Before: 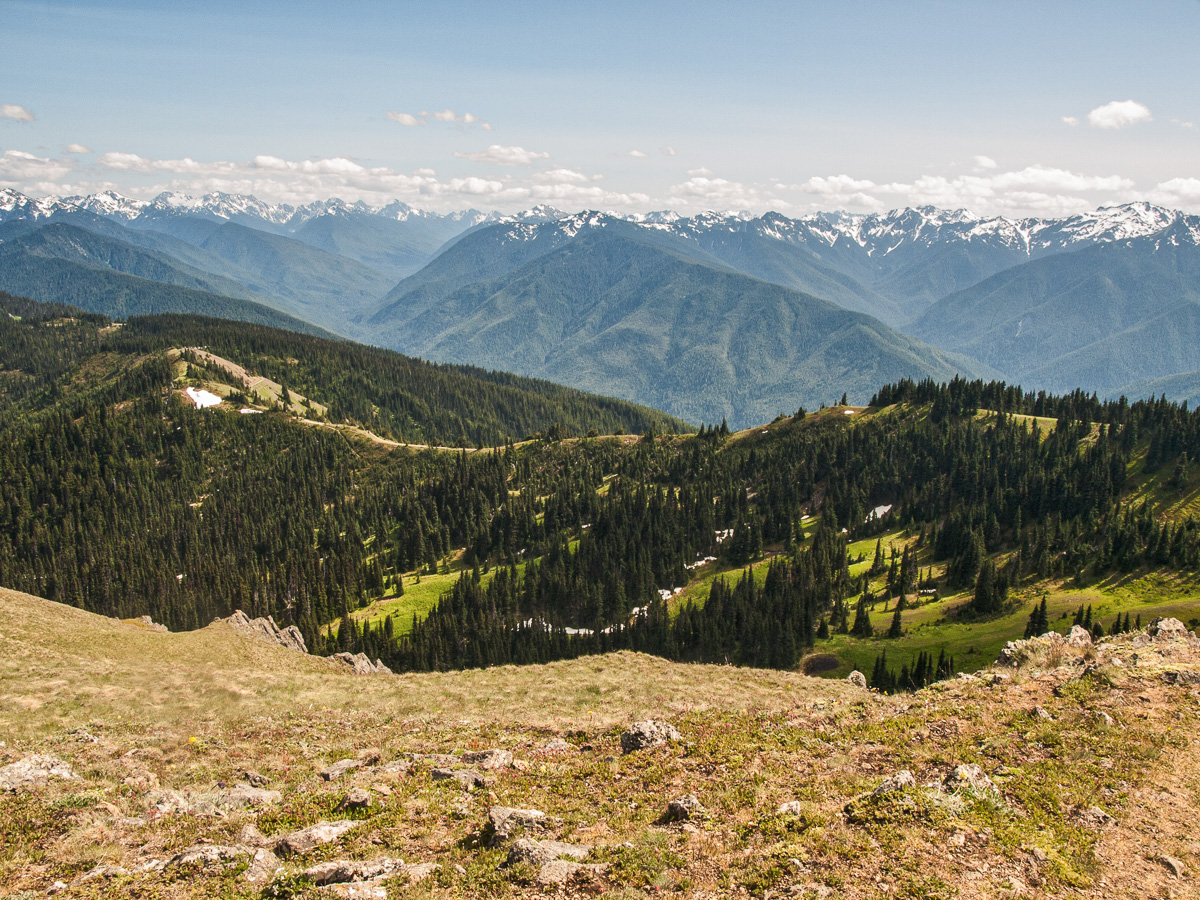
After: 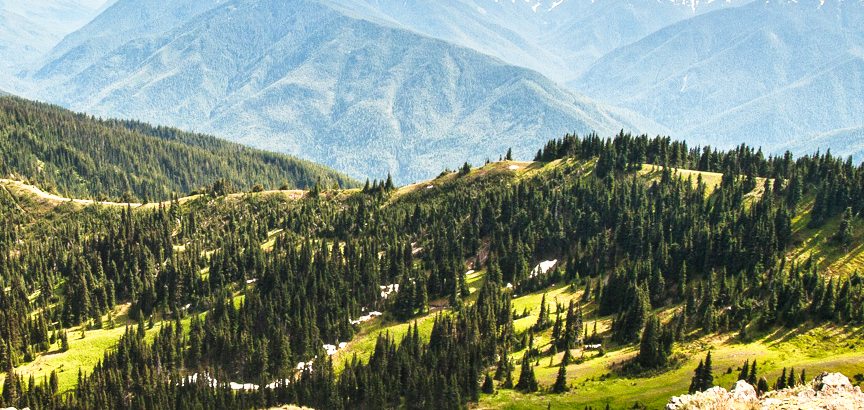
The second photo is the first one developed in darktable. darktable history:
exposure: exposure 0.604 EV, compensate highlight preservation false
crop and rotate: left 27.933%, top 27.296%, bottom 27.139%
base curve: curves: ch0 [(0, 0) (0.028, 0.03) (0.121, 0.232) (0.46, 0.748) (0.859, 0.968) (1, 1)], preserve colors none
